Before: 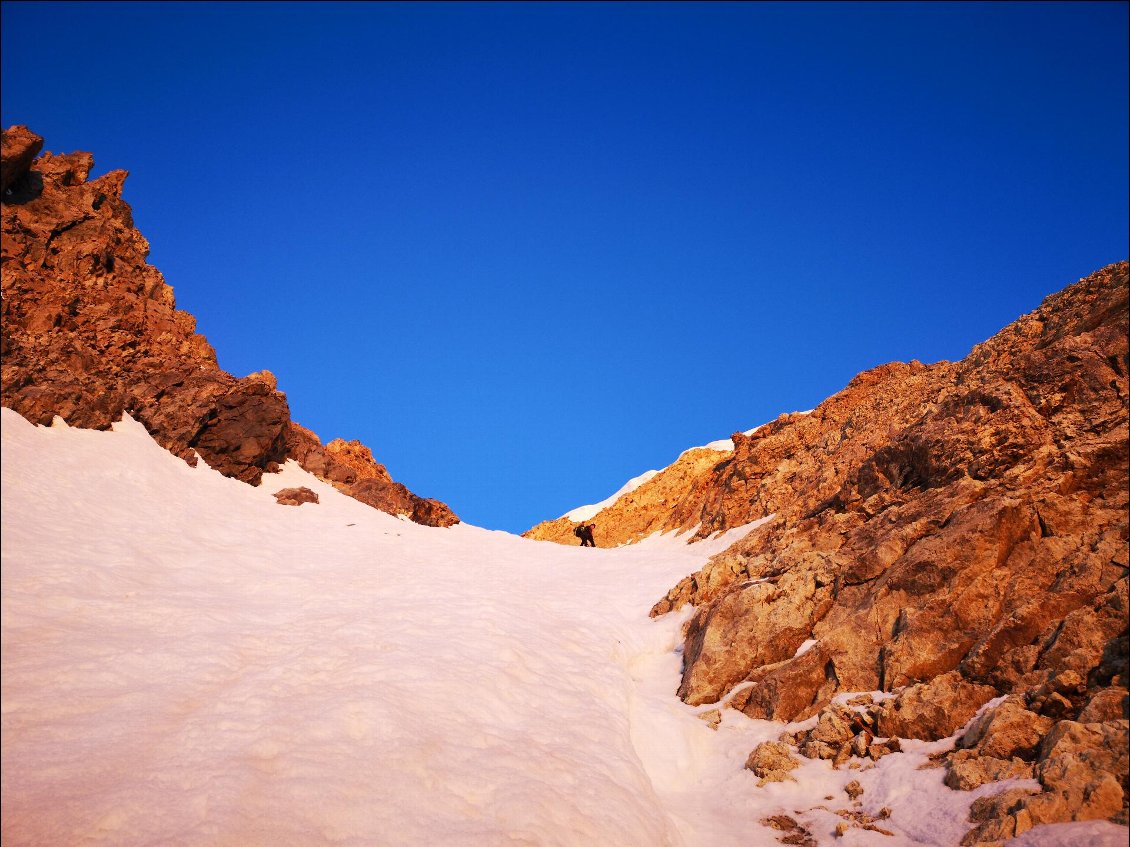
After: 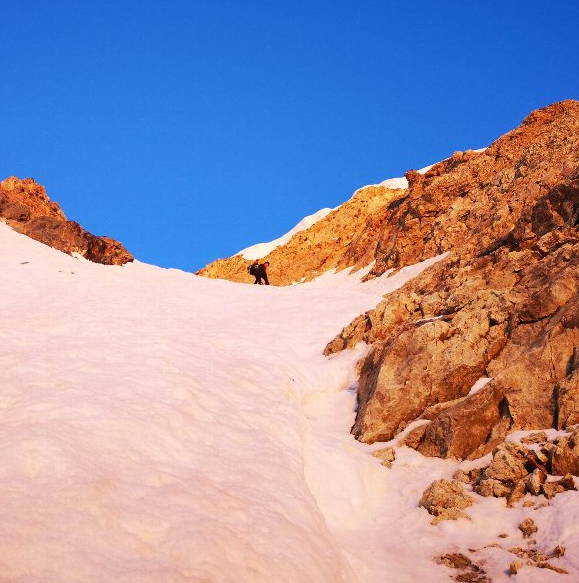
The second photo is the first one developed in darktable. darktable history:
velvia: strength 14.93%
crop and rotate: left 28.853%, top 31.131%, right 19.849%
